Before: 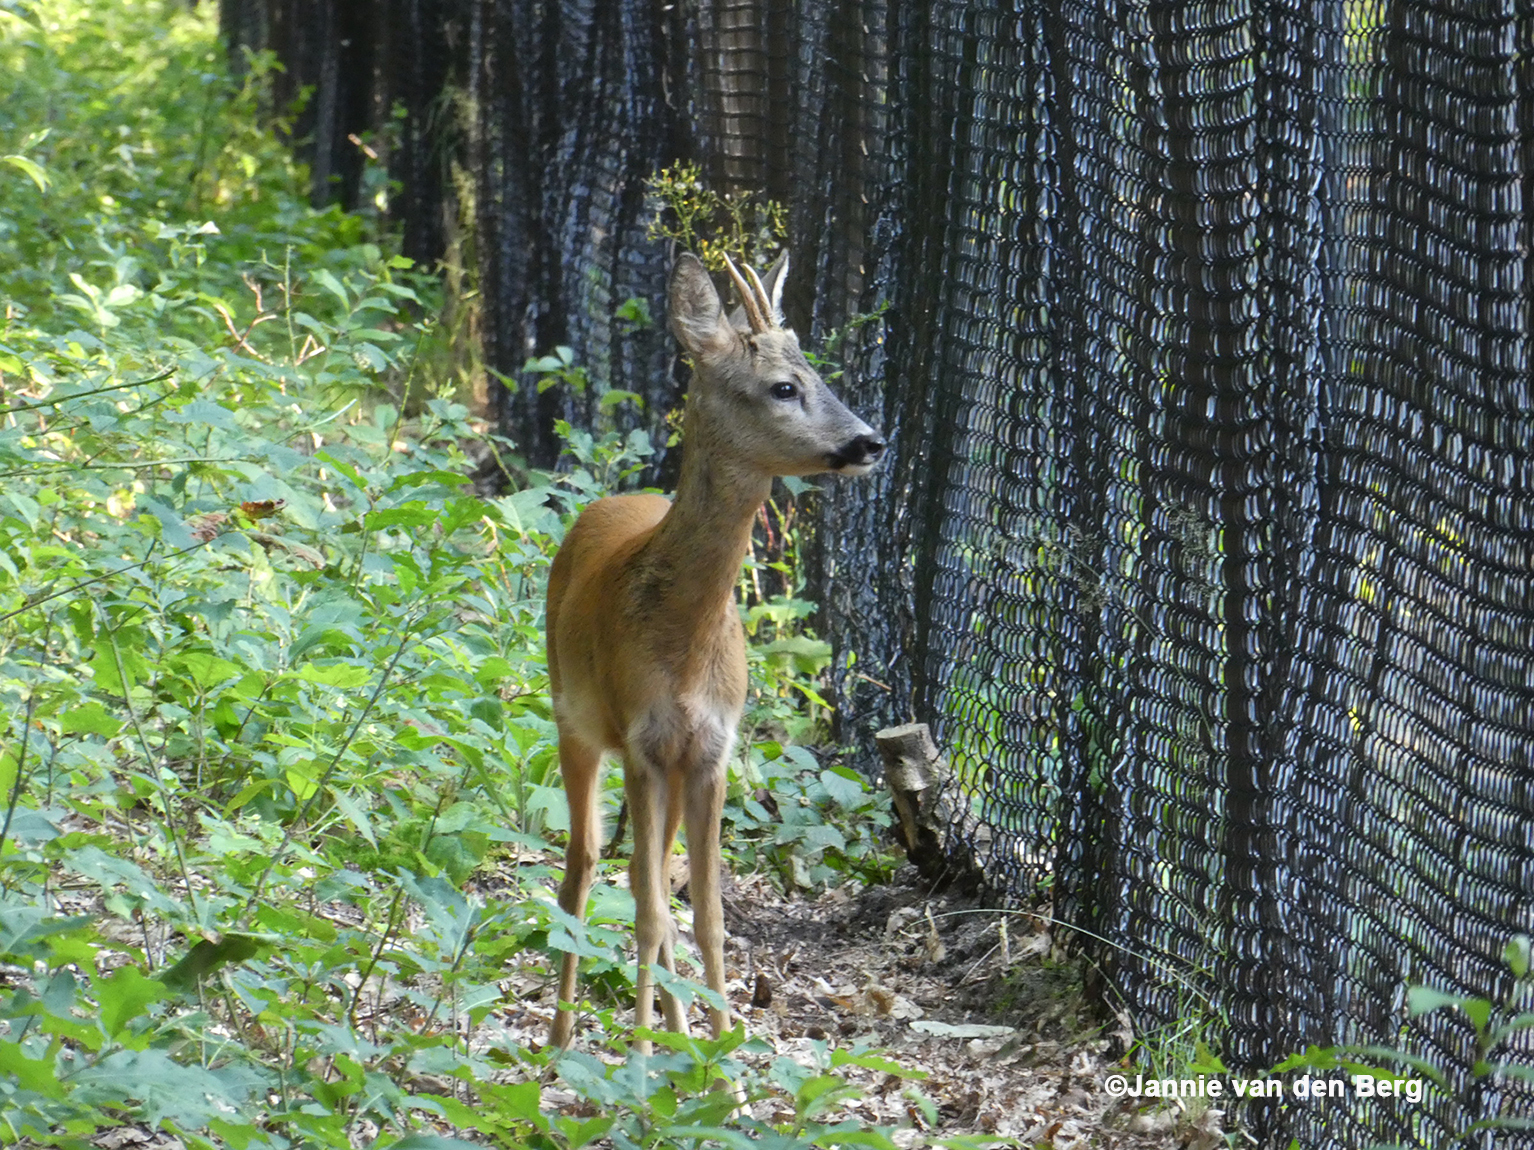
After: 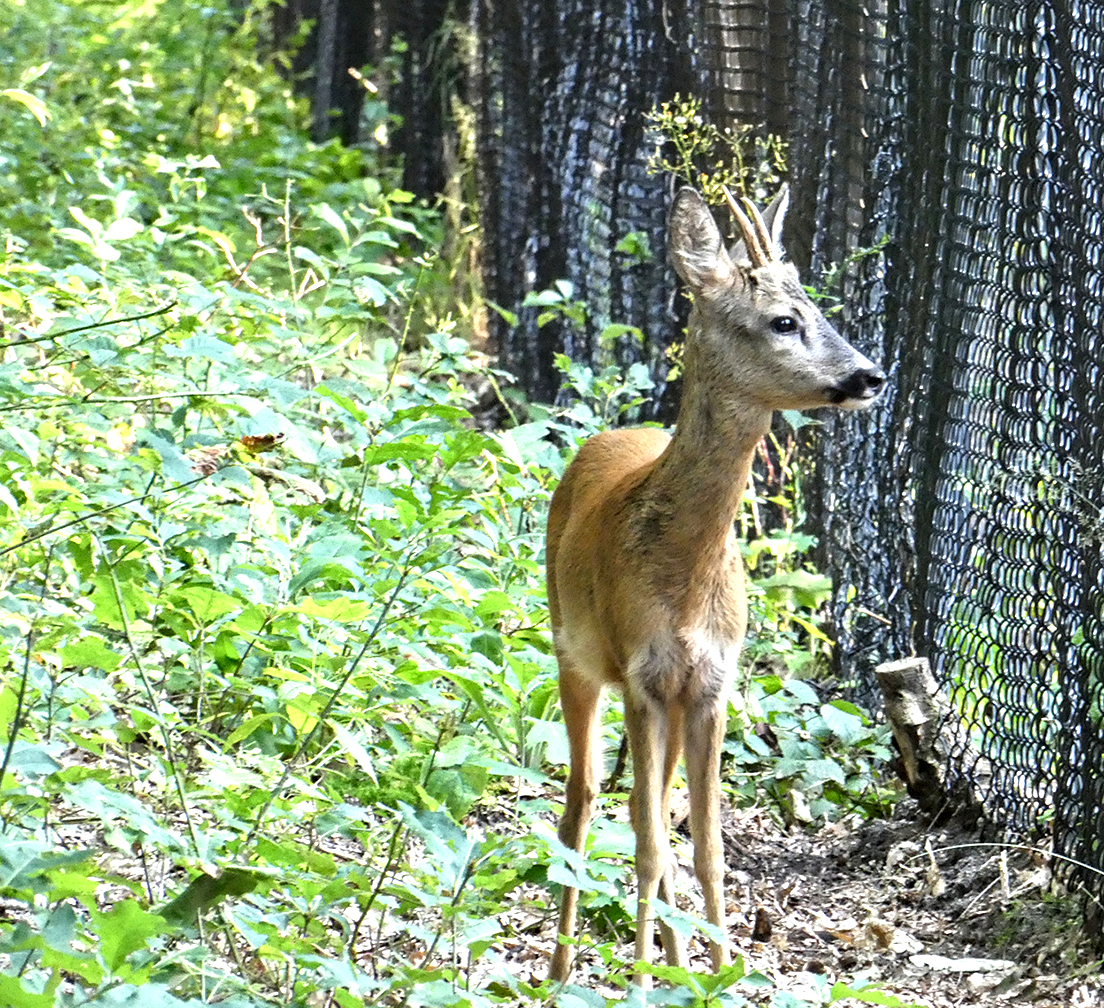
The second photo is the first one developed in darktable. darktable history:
contrast equalizer: octaves 7, y [[0.506, 0.531, 0.562, 0.606, 0.638, 0.669], [0.5 ×6], [0.5 ×6], [0 ×6], [0 ×6]]
crop: top 5.803%, right 27.864%, bottom 5.804%
exposure: exposure 0.766 EV, compensate highlight preservation false
